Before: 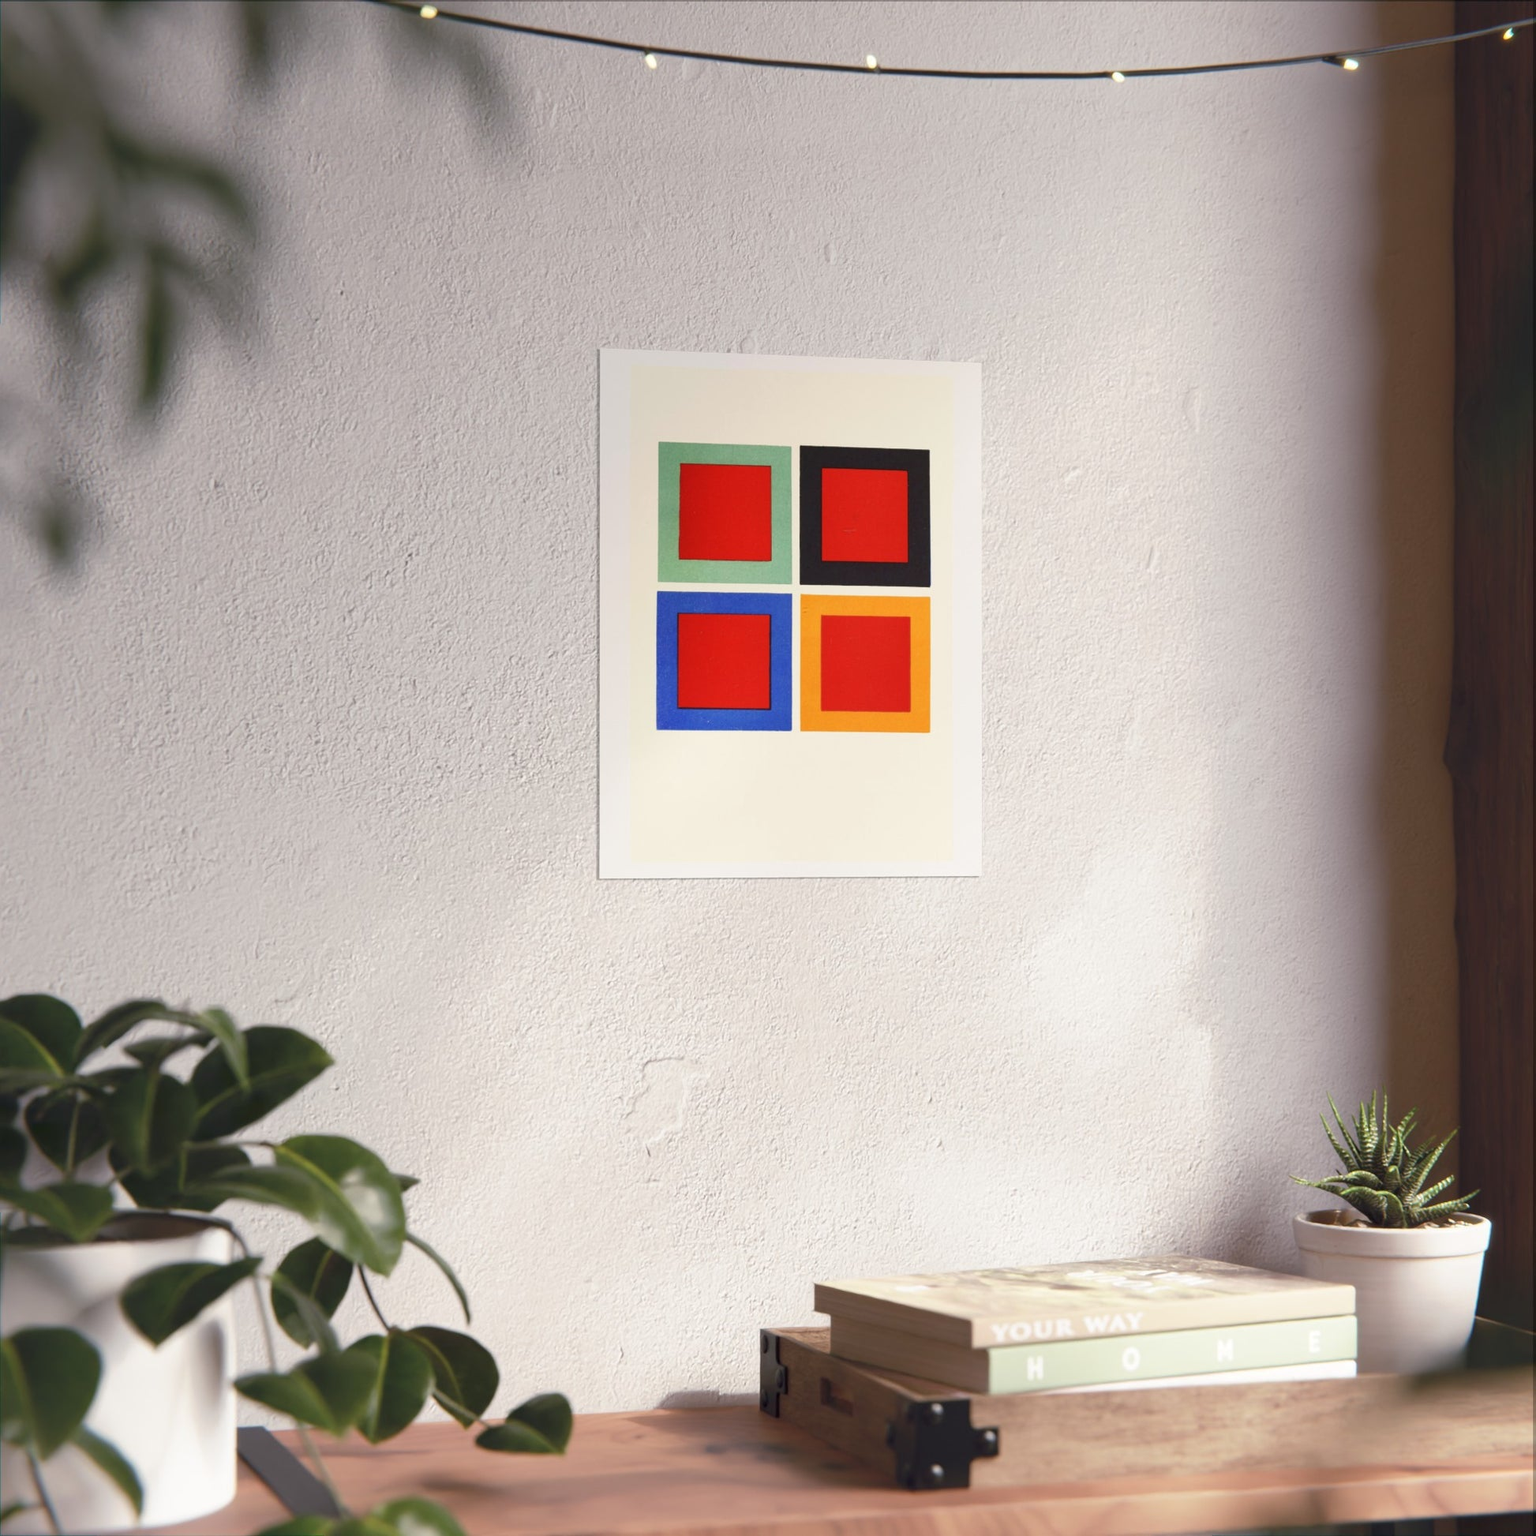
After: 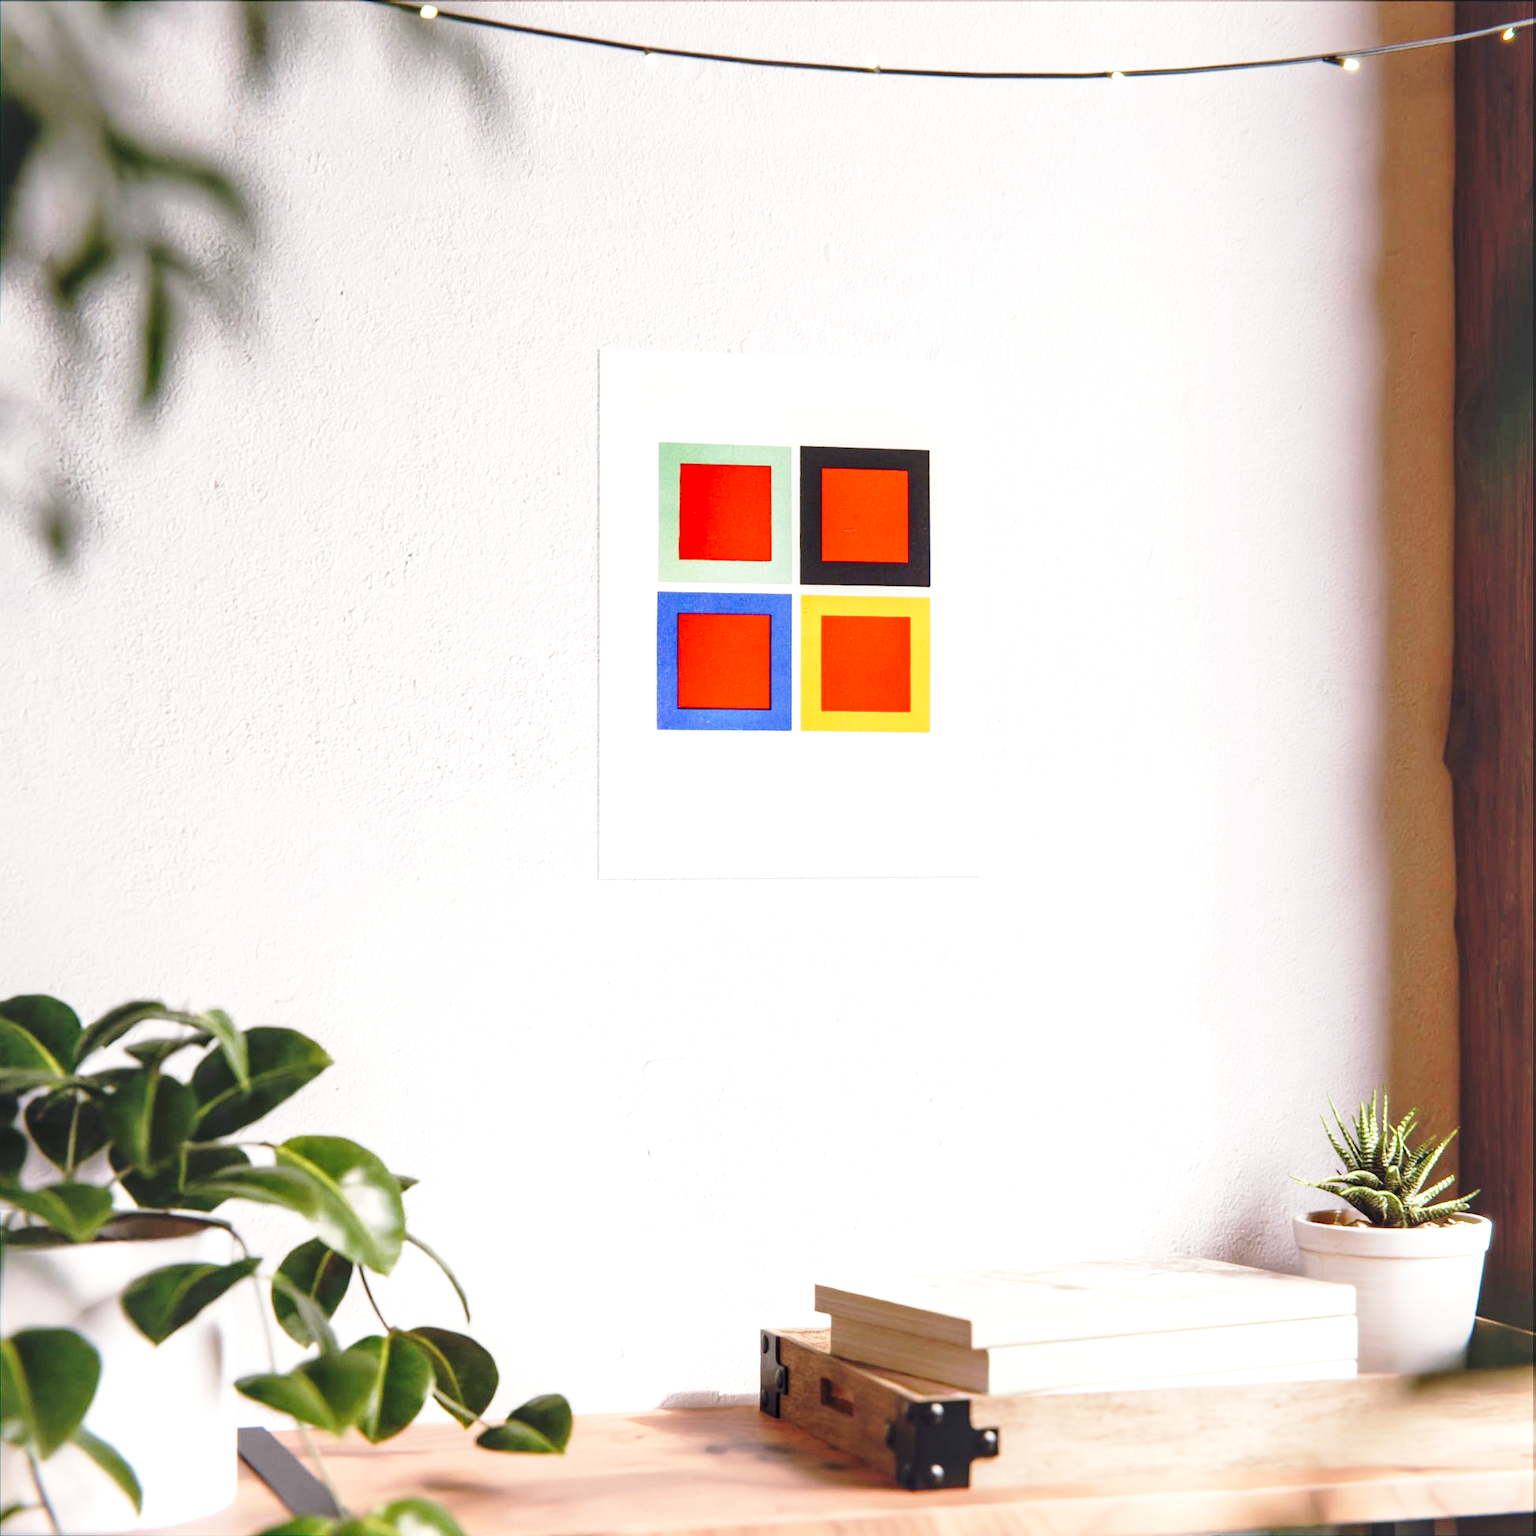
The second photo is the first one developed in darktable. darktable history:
local contrast: on, module defaults
base curve: curves: ch0 [(0, 0) (0.04, 0.03) (0.133, 0.232) (0.448, 0.748) (0.843, 0.968) (1, 1)], preserve colors none
exposure: black level correction 0, exposure 0.697 EV, compensate highlight preservation false
